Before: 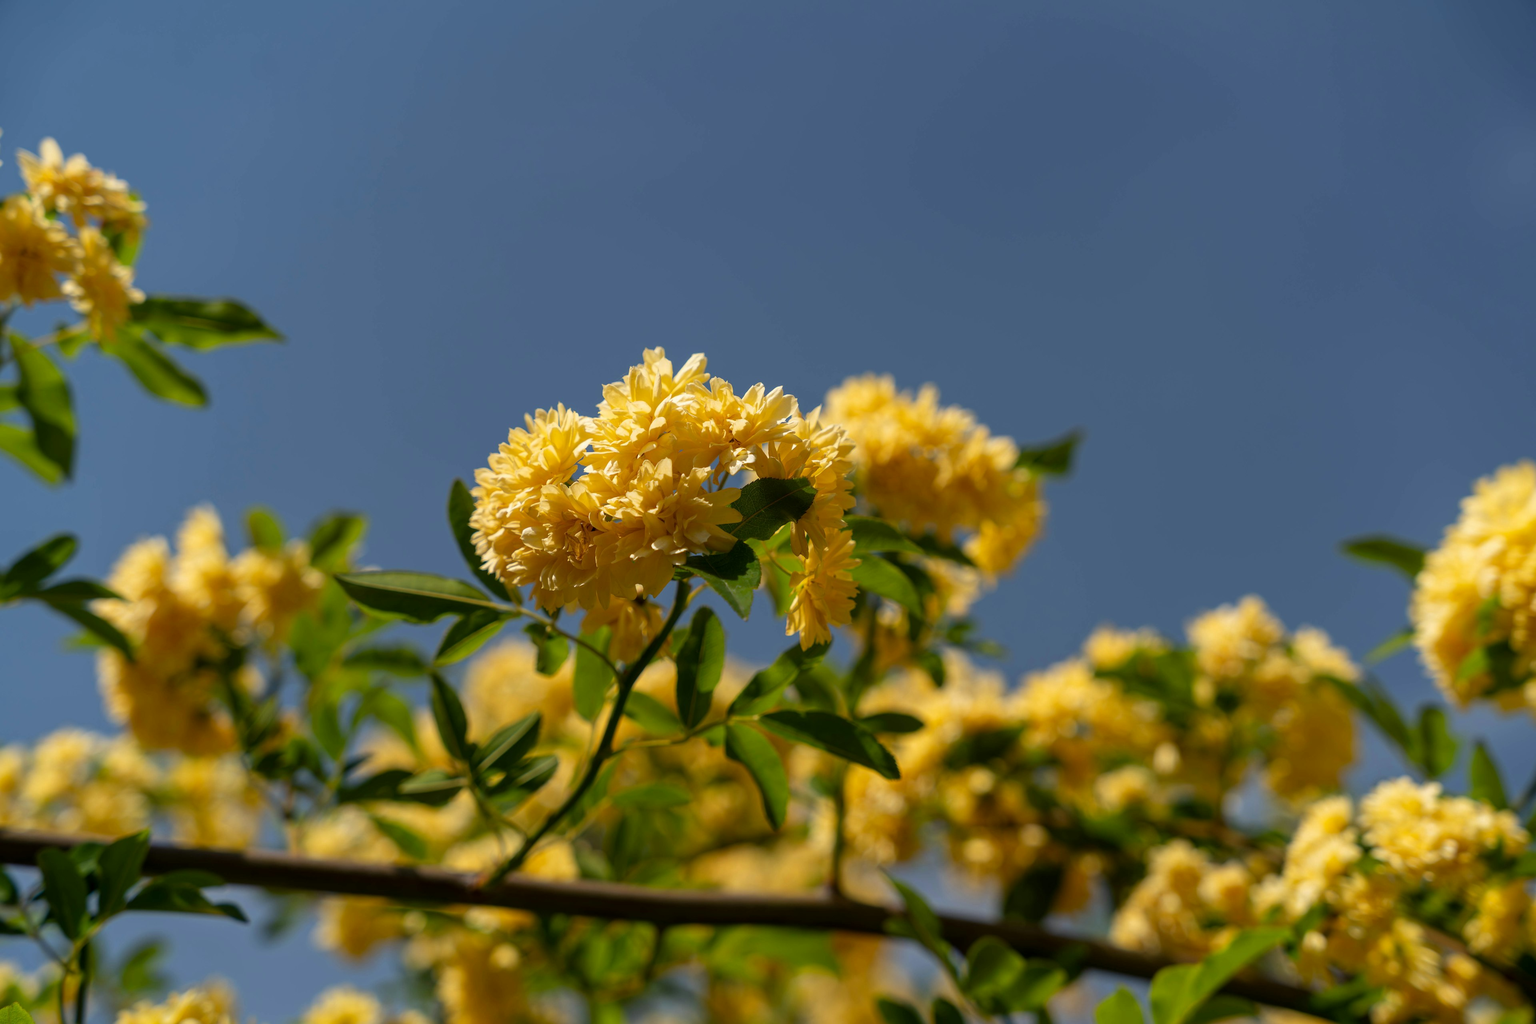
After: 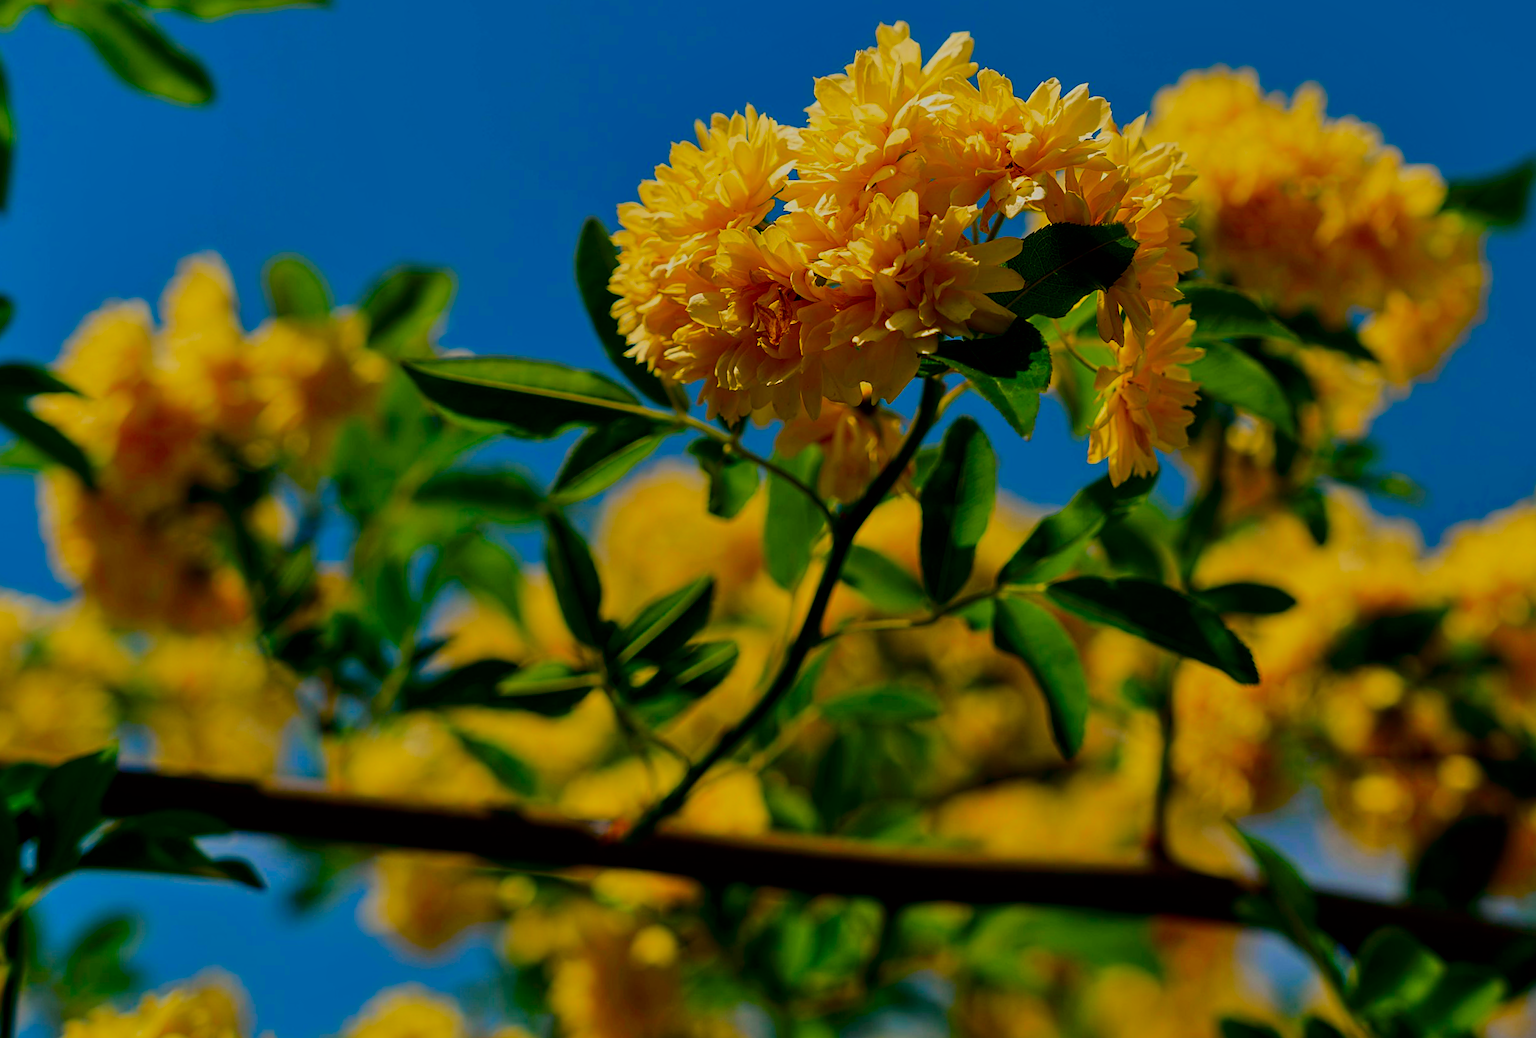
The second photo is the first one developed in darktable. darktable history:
color balance rgb: shadows lift › chroma 2.058%, shadows lift › hue 214.84°, perceptual saturation grading › global saturation 36.485%, perceptual saturation grading › shadows 35.035%, contrast -20.206%
crop and rotate: angle -0.759°, left 3.616%, top 32.045%, right 29.346%
sharpen: on, module defaults
contrast brightness saturation: contrast 0.12, brightness -0.124, saturation 0.198
shadows and highlights: shadows 36.85, highlights -26.86, highlights color adjustment 42.46%, soften with gaussian
tone curve: curves: ch0 [(0, 0) (0.068, 0.031) (0.183, 0.13) (0.341, 0.319) (0.547, 0.545) (0.828, 0.817) (1, 0.968)]; ch1 [(0, 0) (0.23, 0.166) (0.34, 0.308) (0.371, 0.337) (0.429, 0.408) (0.477, 0.466) (0.499, 0.5) (0.529, 0.528) (0.559, 0.578) (0.743, 0.798) (1, 1)]; ch2 [(0, 0) (0.431, 0.419) (0.495, 0.502) (0.524, 0.525) (0.568, 0.543) (0.6, 0.597) (0.634, 0.644) (0.728, 0.722) (1, 1)], color space Lab, independent channels, preserve colors none
filmic rgb: black relative exposure -7.6 EV, white relative exposure 4.63 EV, threshold 3 EV, target black luminance 0%, hardness 3.56, latitude 50.38%, contrast 1.033, highlights saturation mix 9.91%, shadows ↔ highlights balance -0.204%, color science v6 (2022), enable highlight reconstruction true
